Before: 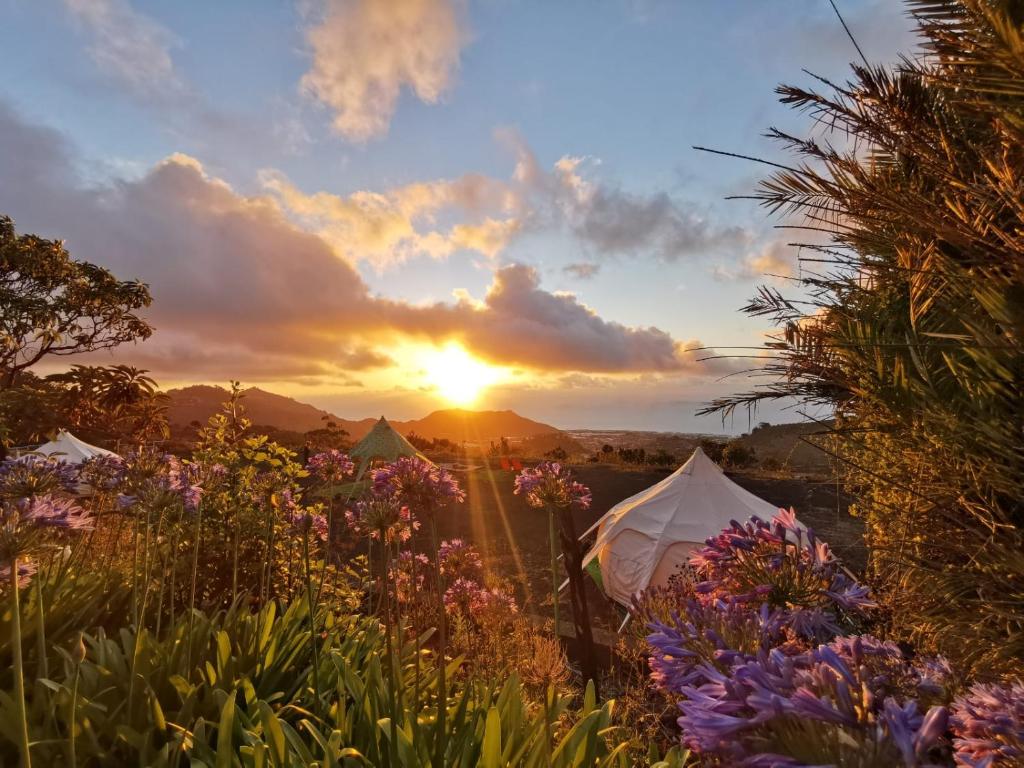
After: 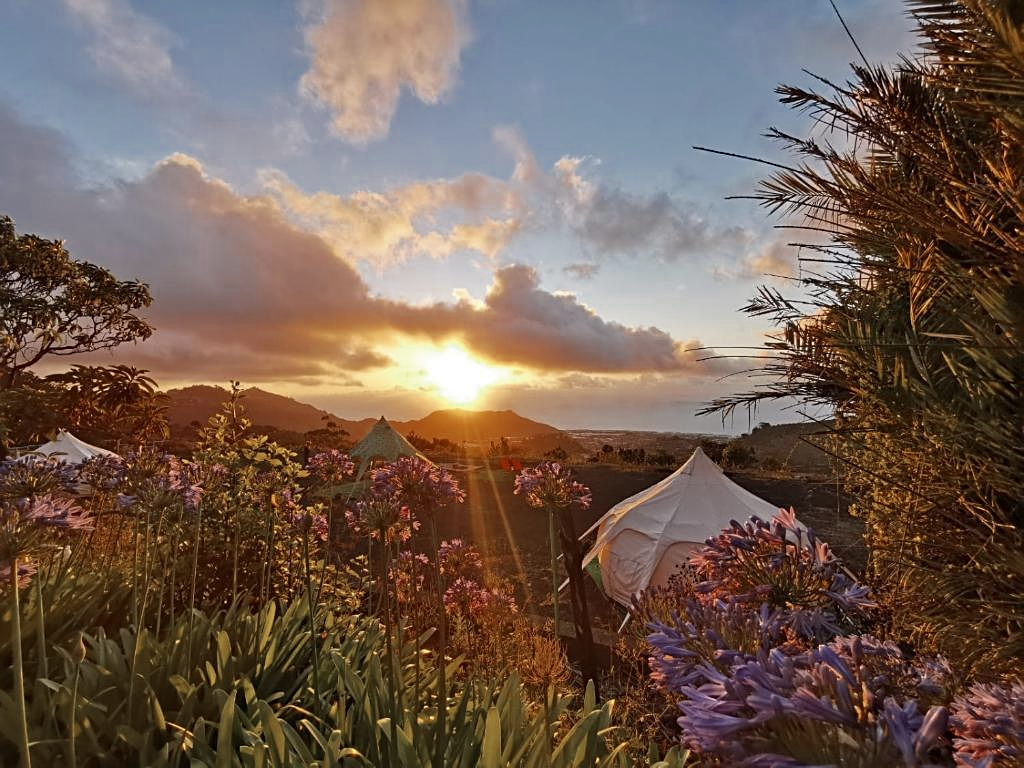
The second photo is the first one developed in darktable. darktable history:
sharpen: on, module defaults
color zones: curves: ch0 [(0, 0.5) (0.125, 0.4) (0.25, 0.5) (0.375, 0.4) (0.5, 0.4) (0.625, 0.35) (0.75, 0.35) (0.875, 0.5)]; ch1 [(0, 0.35) (0.125, 0.45) (0.25, 0.35) (0.375, 0.35) (0.5, 0.35) (0.625, 0.35) (0.75, 0.45) (0.875, 0.35)]; ch2 [(0, 0.6) (0.125, 0.5) (0.25, 0.5) (0.375, 0.6) (0.5, 0.6) (0.625, 0.5) (0.75, 0.5) (0.875, 0.5)]
